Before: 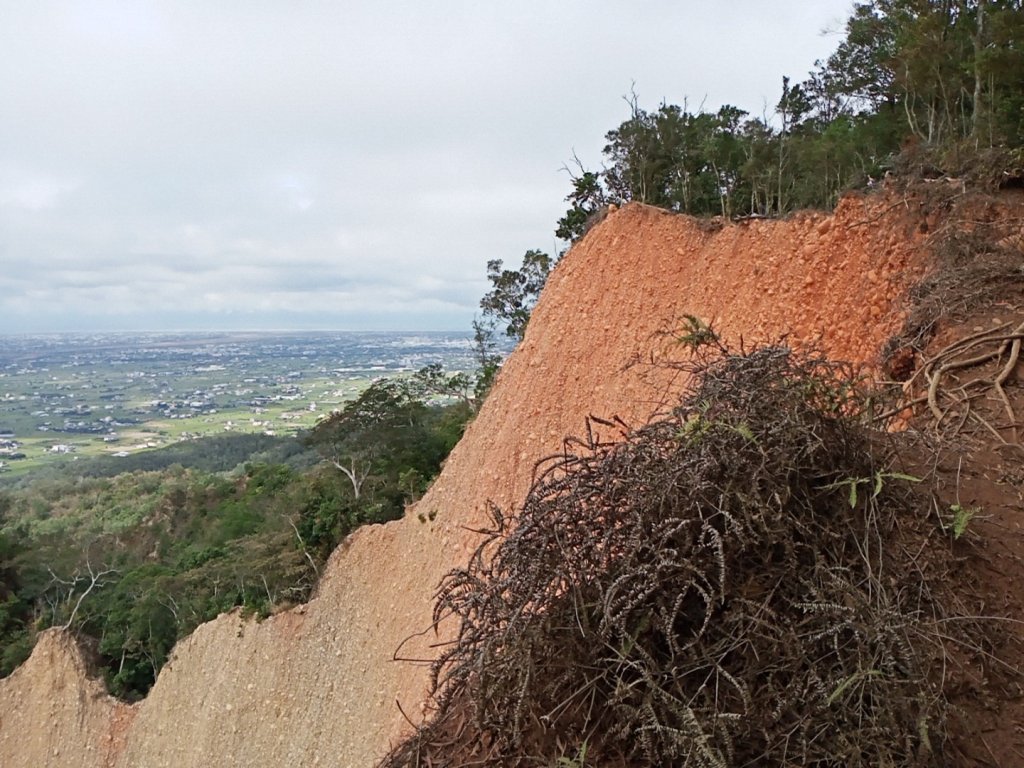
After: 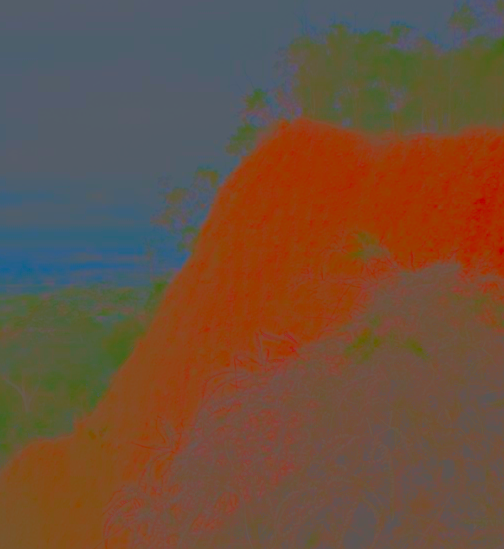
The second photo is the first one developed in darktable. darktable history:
shadows and highlights: shadows -52.72, highlights 85.66, highlights color adjustment 89.04%, soften with gaussian
crop: left 32.294%, top 11.004%, right 18.452%, bottom 17.462%
sharpen: amount 0.492
exposure: black level correction 0.001, exposure -0.202 EV, compensate highlight preservation false
velvia: on, module defaults
contrast brightness saturation: contrast -0.974, brightness -0.161, saturation 0.736
